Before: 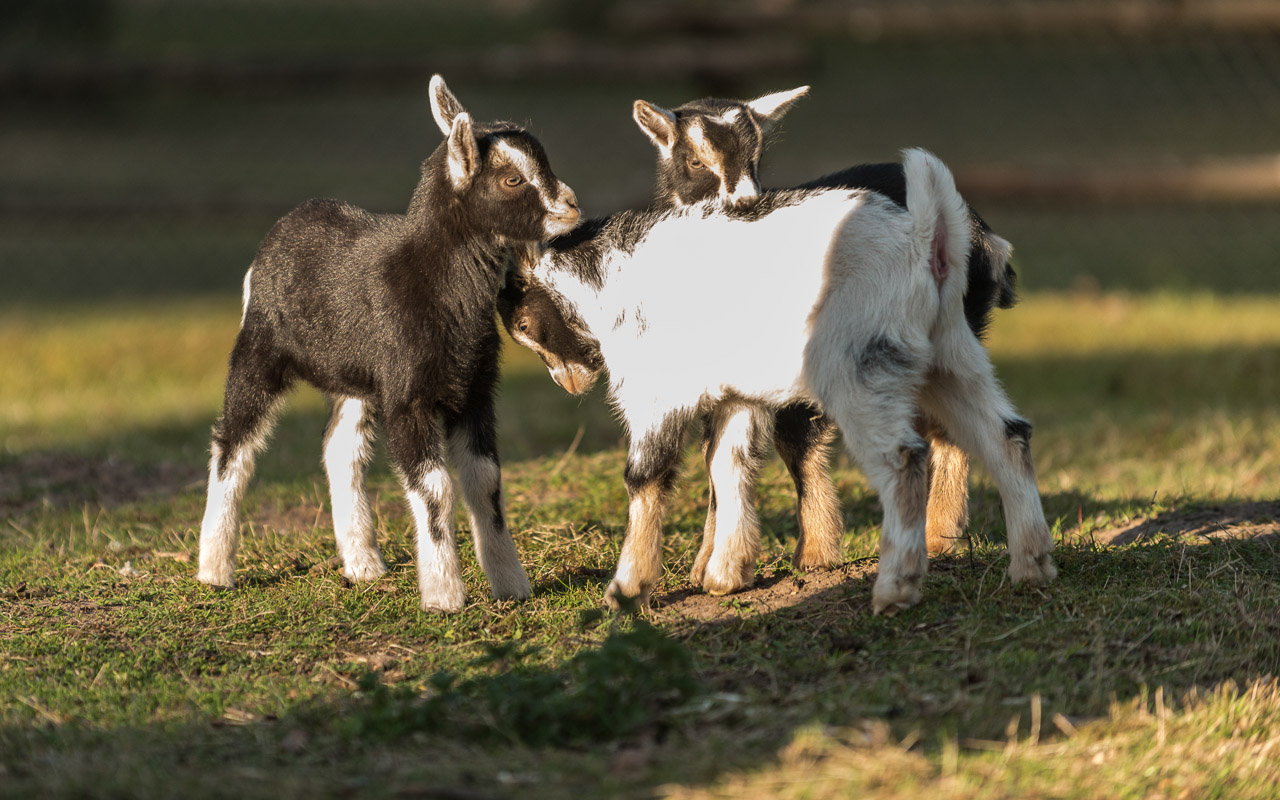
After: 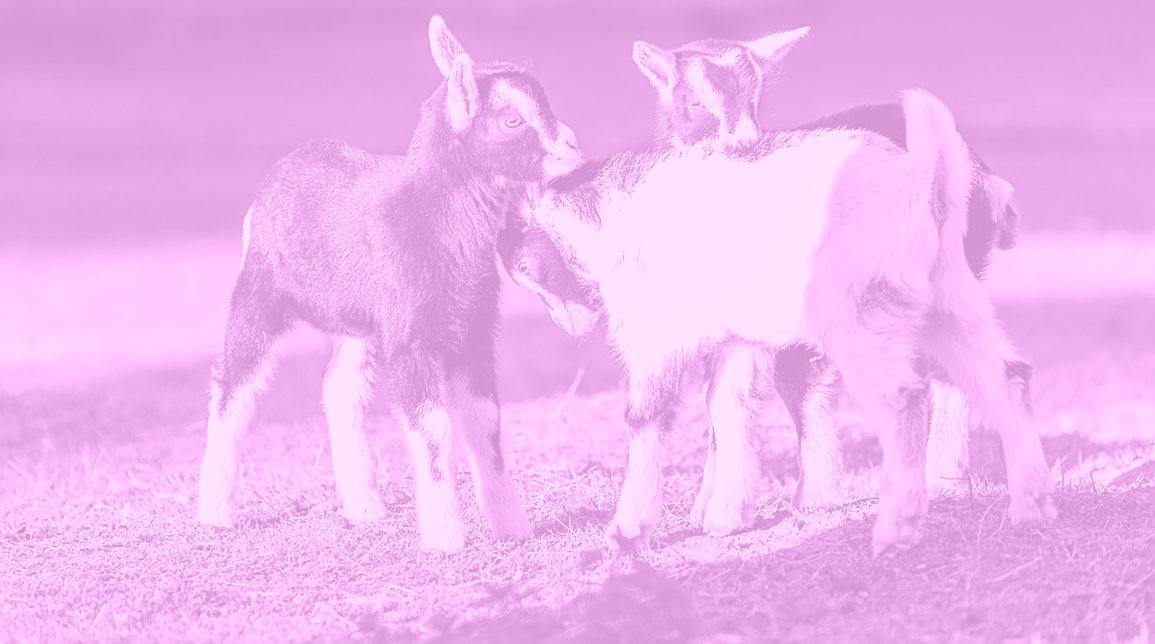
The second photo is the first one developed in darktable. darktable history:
crop: top 7.49%, right 9.717%, bottom 11.943%
tone curve: curves: ch0 [(0.003, 0.029) (0.202, 0.232) (0.46, 0.56) (0.611, 0.739) (0.843, 0.941) (1, 0.99)]; ch1 [(0, 0) (0.35, 0.356) (0.45, 0.453) (0.508, 0.515) (0.617, 0.601) (1, 1)]; ch2 [(0, 0) (0.456, 0.469) (0.5, 0.5) (0.556, 0.566) (0.635, 0.642) (1, 1)], color space Lab, independent channels, preserve colors none
sharpen: on, module defaults
colorize: hue 331.2°, saturation 75%, source mix 30.28%, lightness 70.52%, version 1
